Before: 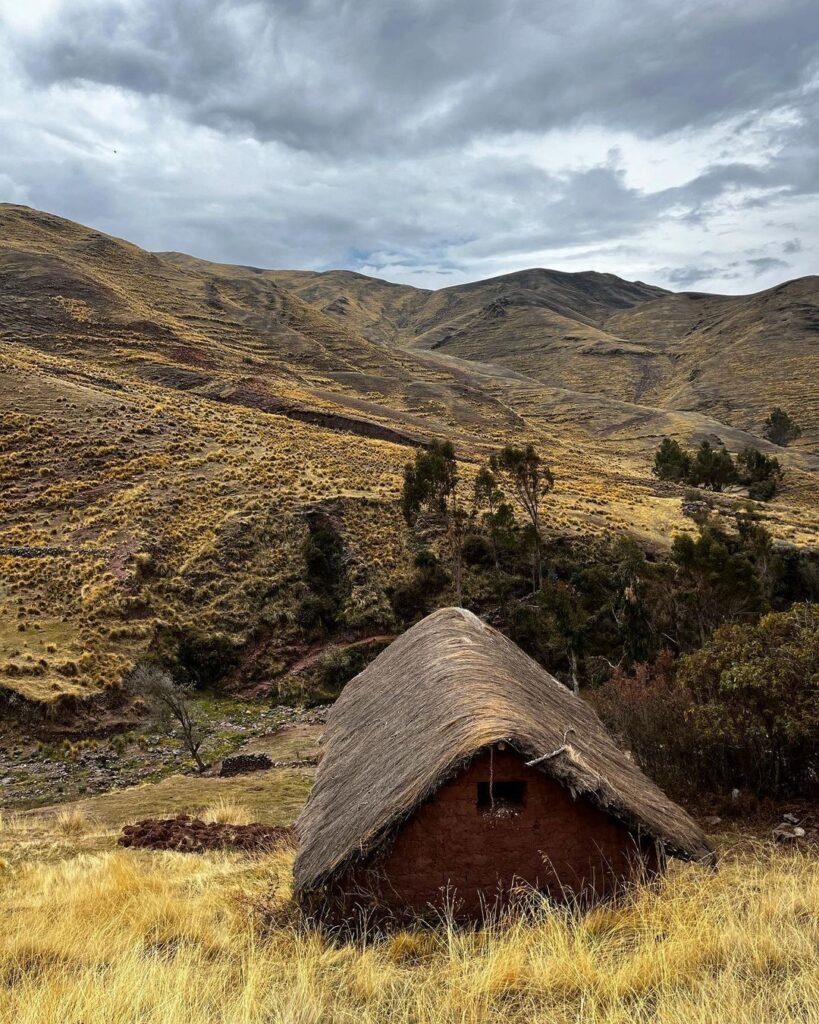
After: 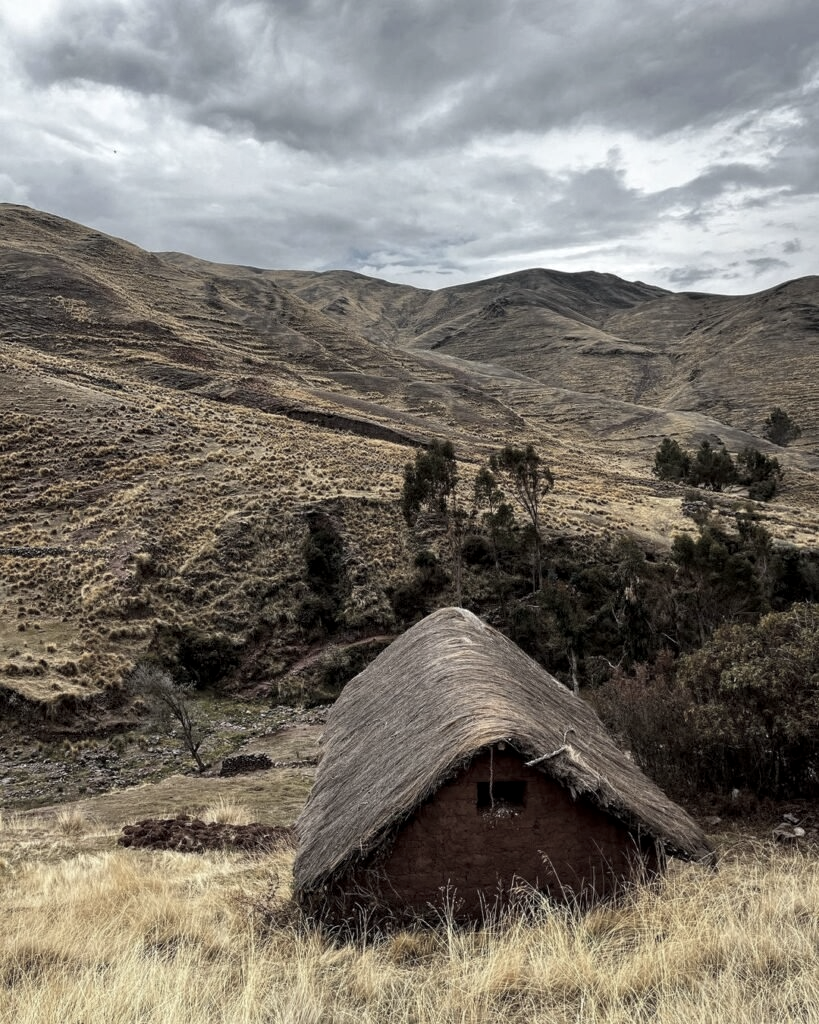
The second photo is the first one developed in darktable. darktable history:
color correction: highlights b* -0.014, saturation 0.471
local contrast: highlights 101%, shadows 102%, detail 120%, midtone range 0.2
